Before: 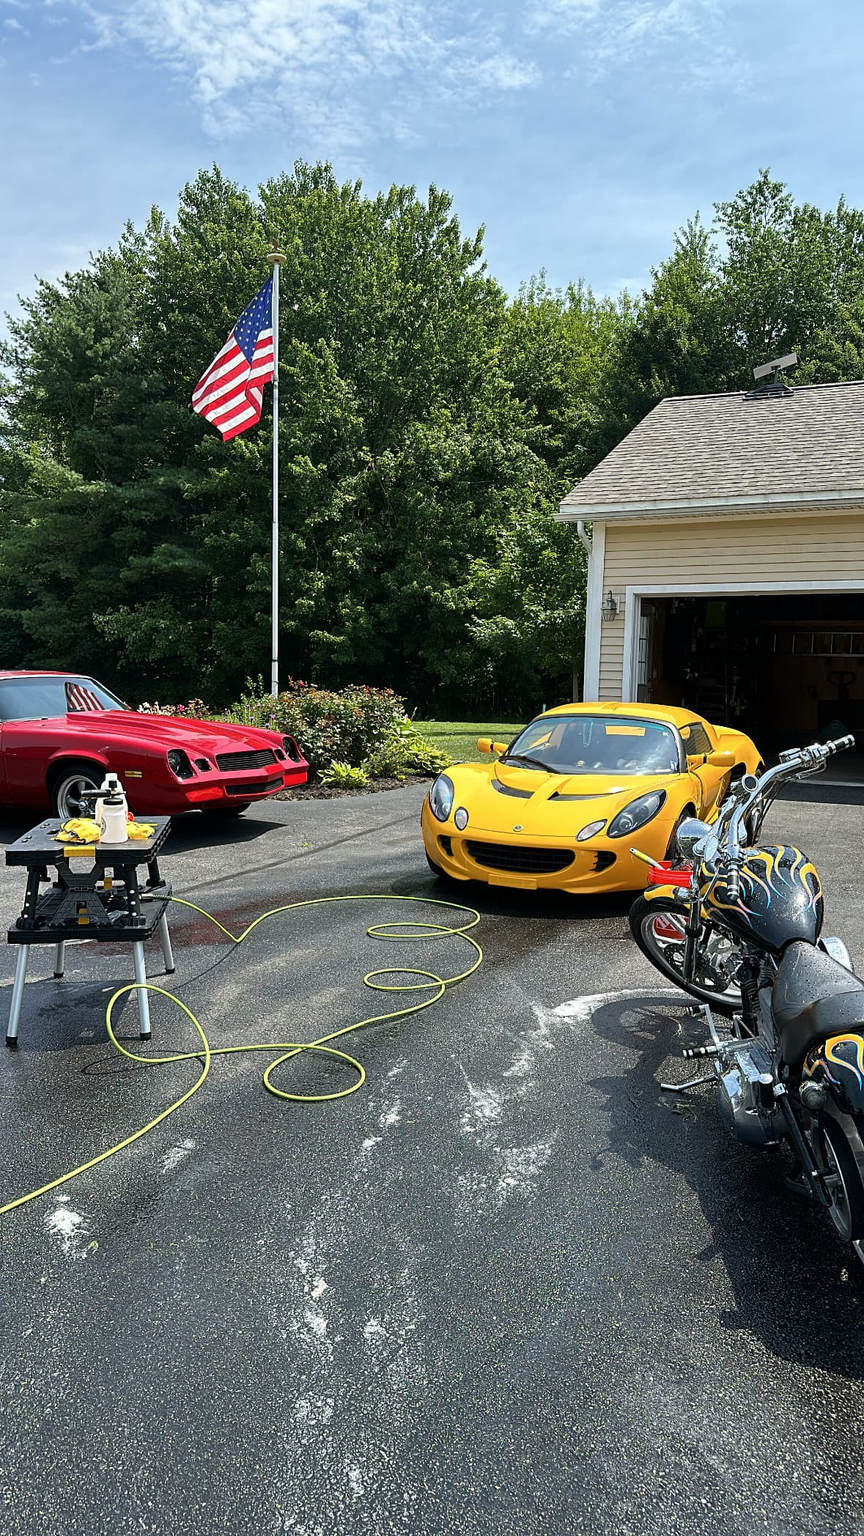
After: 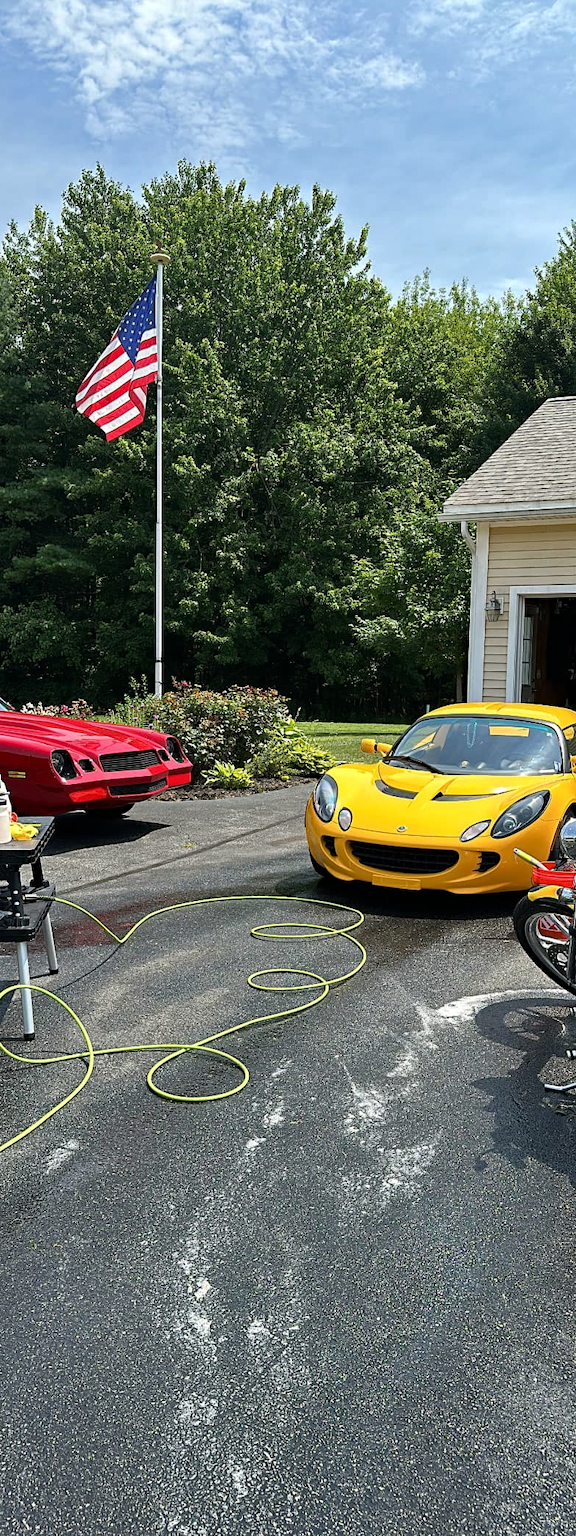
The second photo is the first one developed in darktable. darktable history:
crop and rotate: left 13.537%, right 19.796%
haze removal: strength 0.29, distance 0.25, compatibility mode true, adaptive false
